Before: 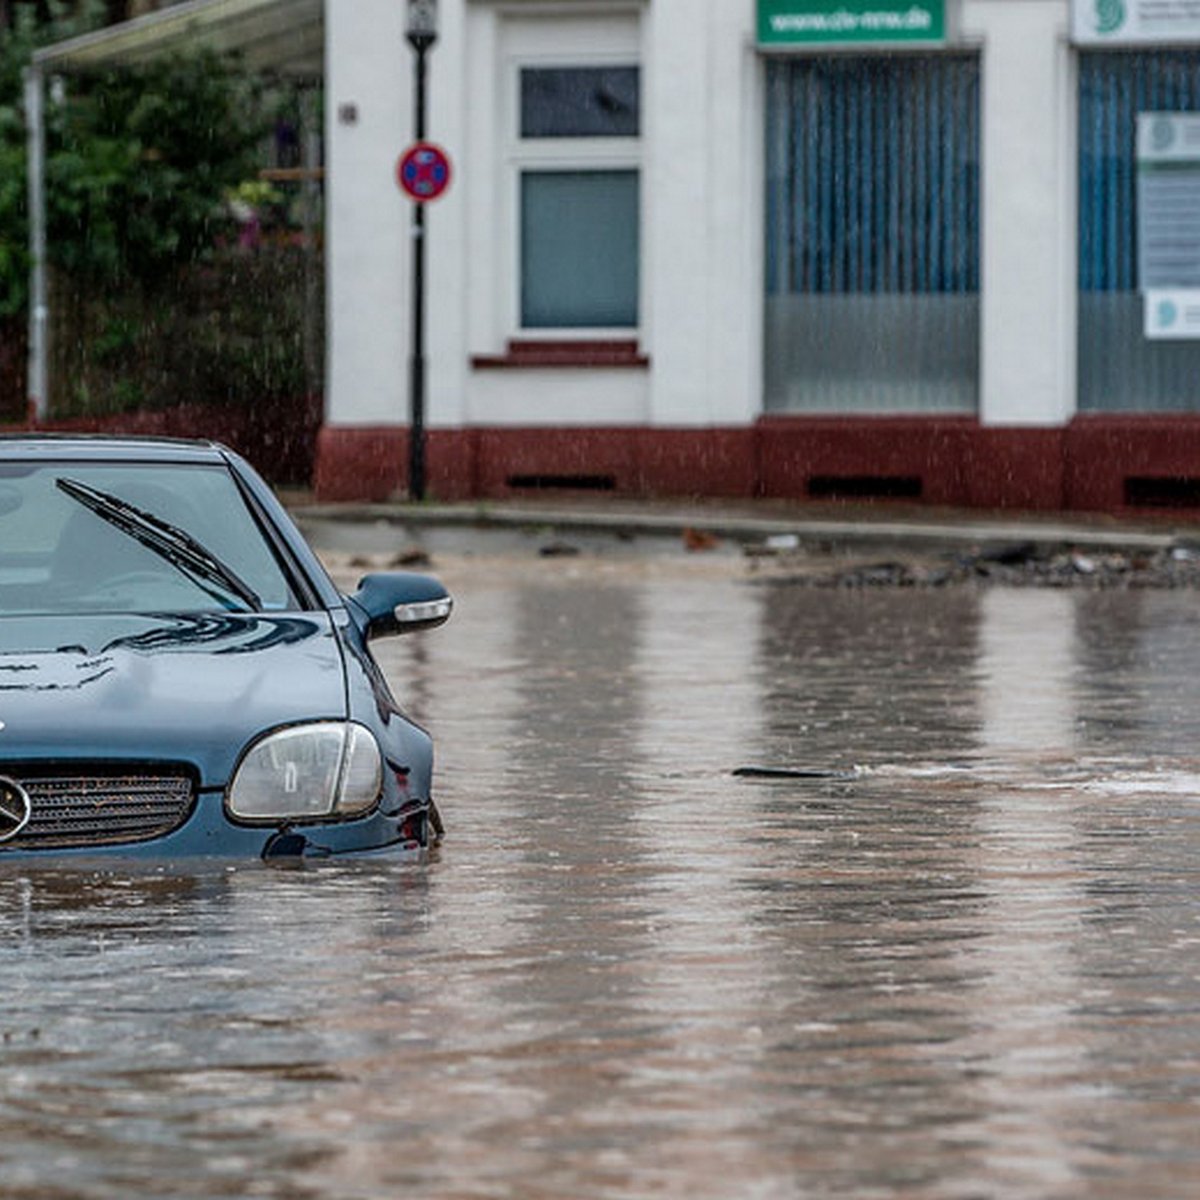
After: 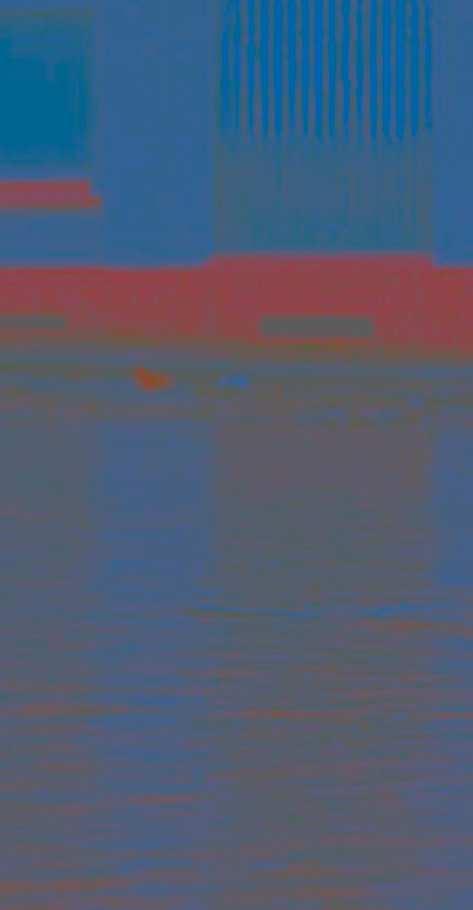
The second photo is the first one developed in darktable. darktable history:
contrast brightness saturation: contrast -0.99, brightness -0.17, saturation 0.75
local contrast: on, module defaults
crop: left 45.721%, top 13.393%, right 14.118%, bottom 10.01%
white balance: red 0.926, green 1.003, blue 1.133
sharpen: radius 4.001, amount 2
